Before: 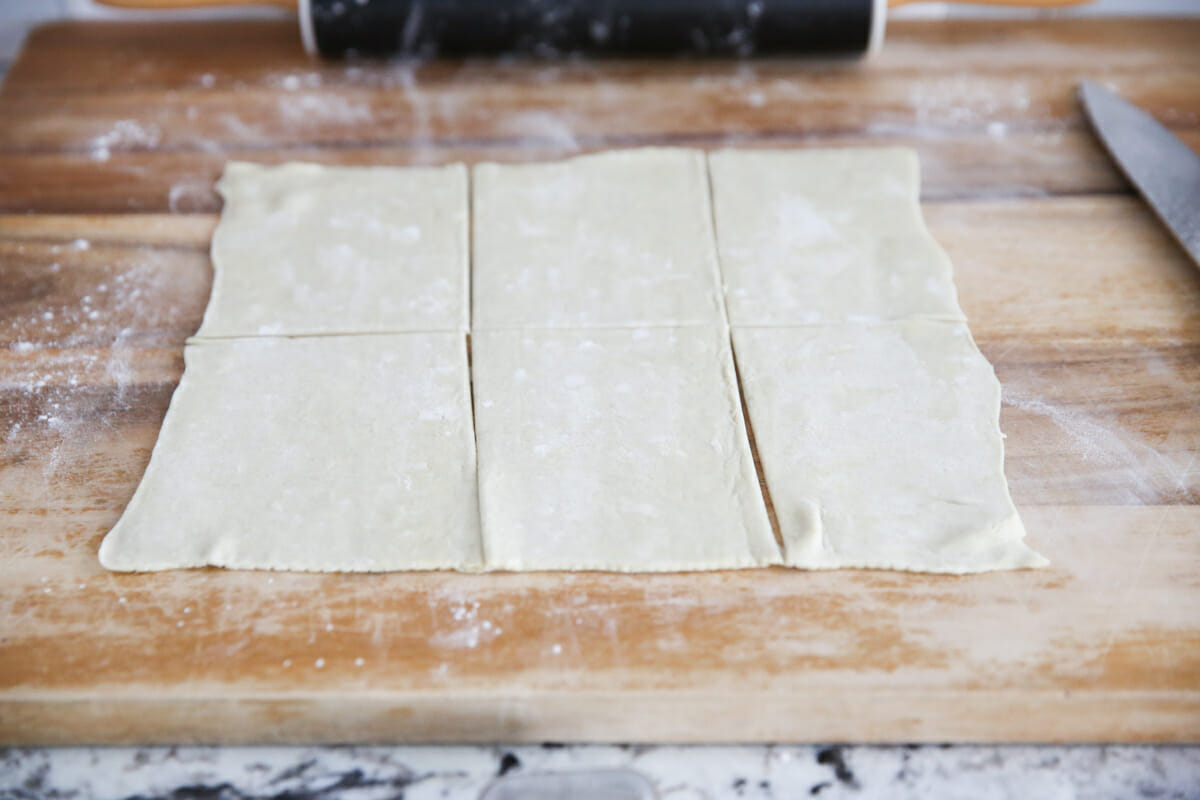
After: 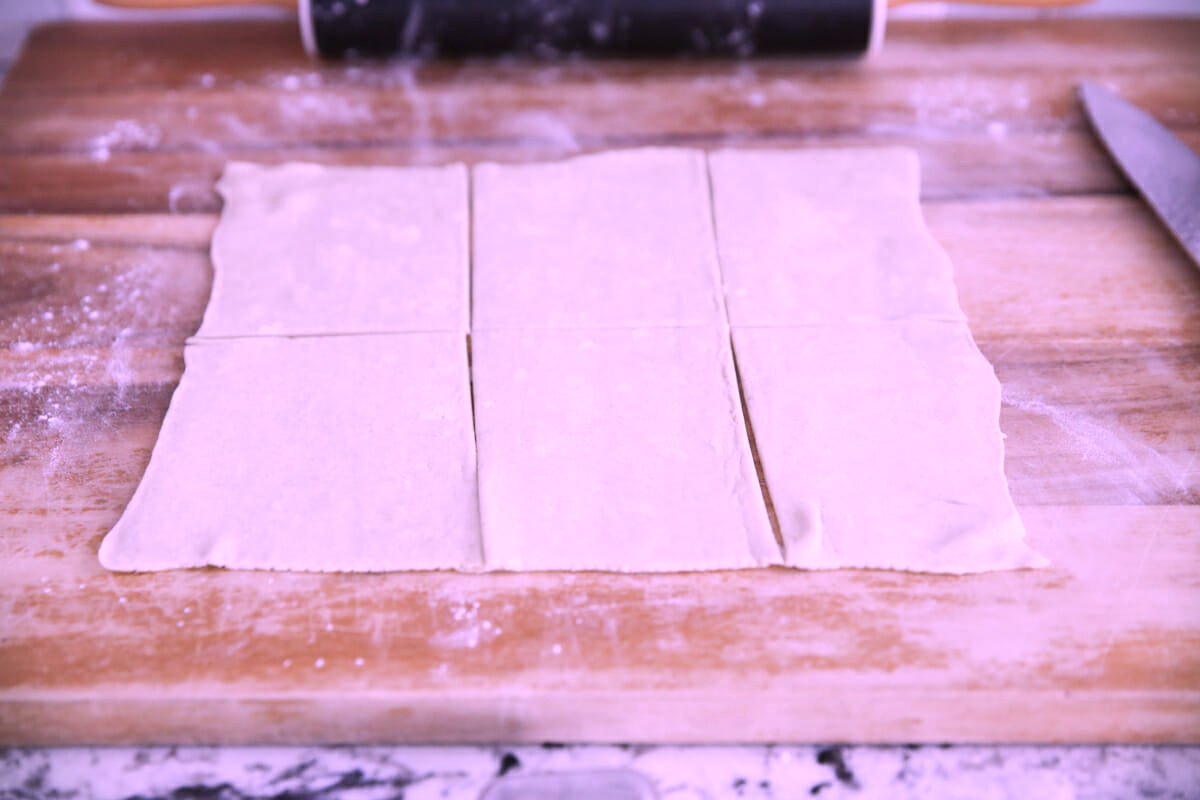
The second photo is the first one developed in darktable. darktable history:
vignetting: fall-off start 101%
color calibration: output R [1.107, -0.012, -0.003, 0], output B [0, 0, 1.308, 0], illuminant as shot in camera, x 0.358, y 0.373, temperature 4628.91 K
